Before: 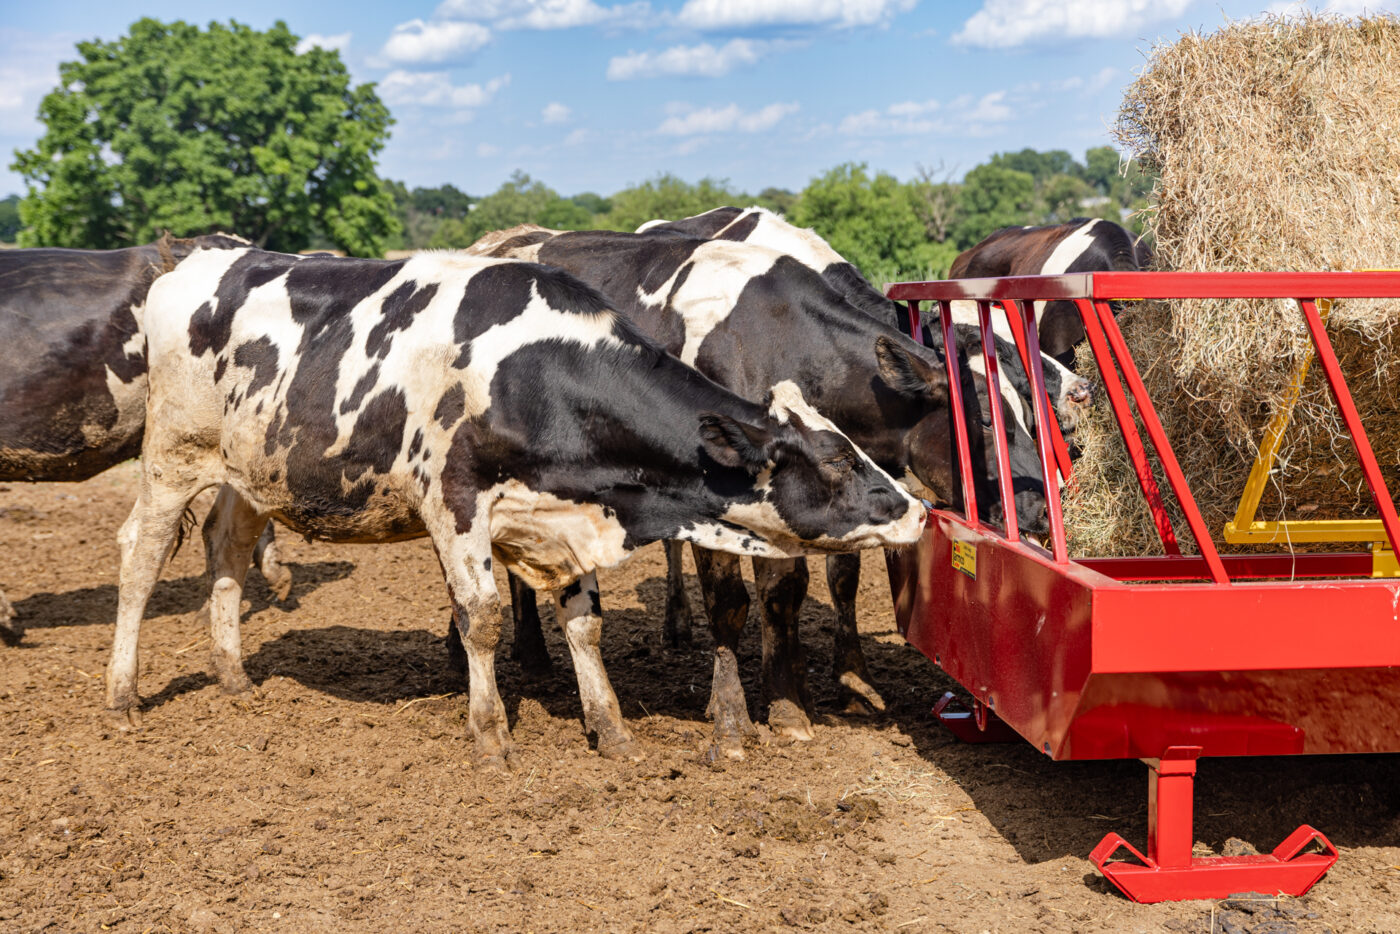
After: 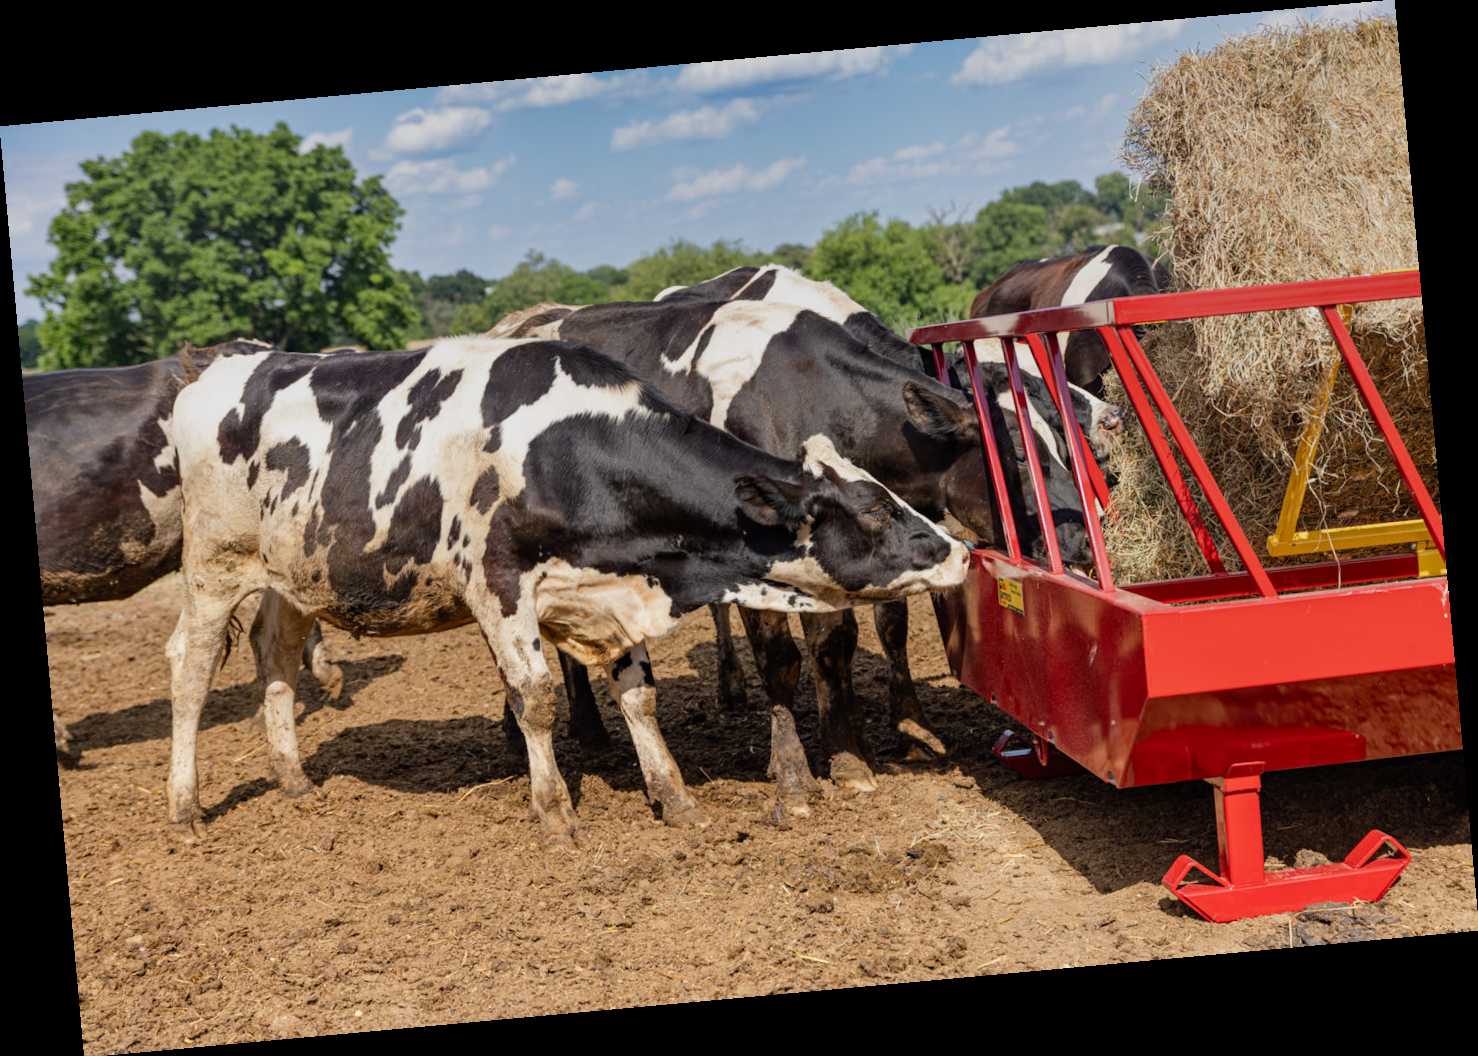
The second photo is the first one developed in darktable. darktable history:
graduated density: on, module defaults
rotate and perspective: rotation -5.2°, automatic cropping off
